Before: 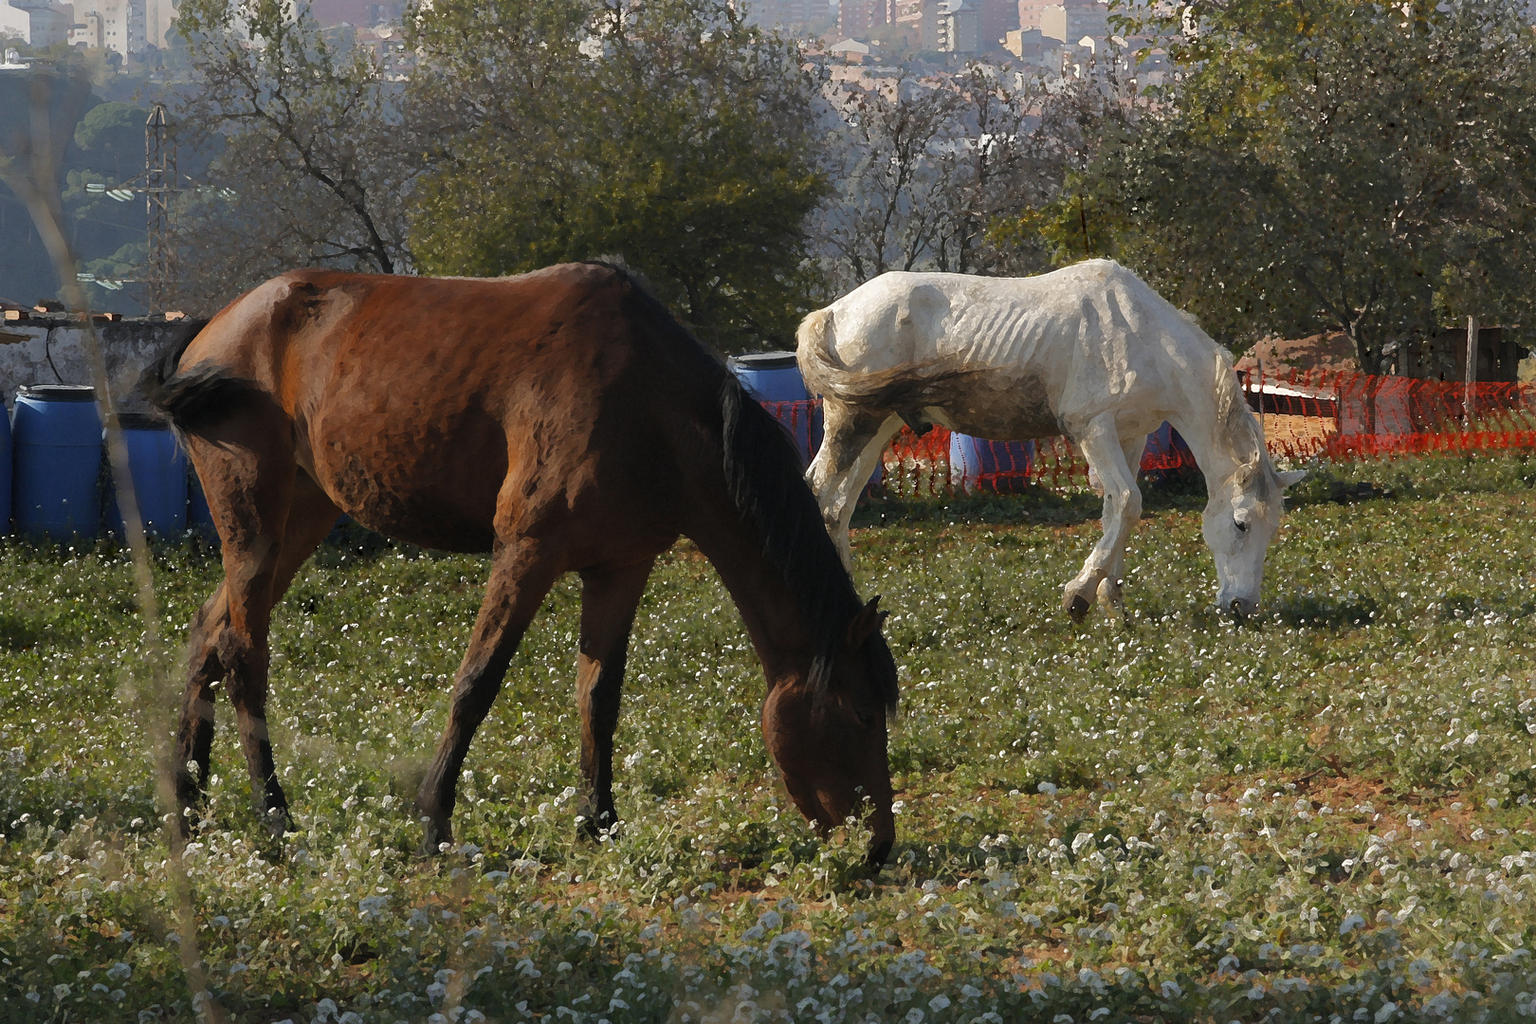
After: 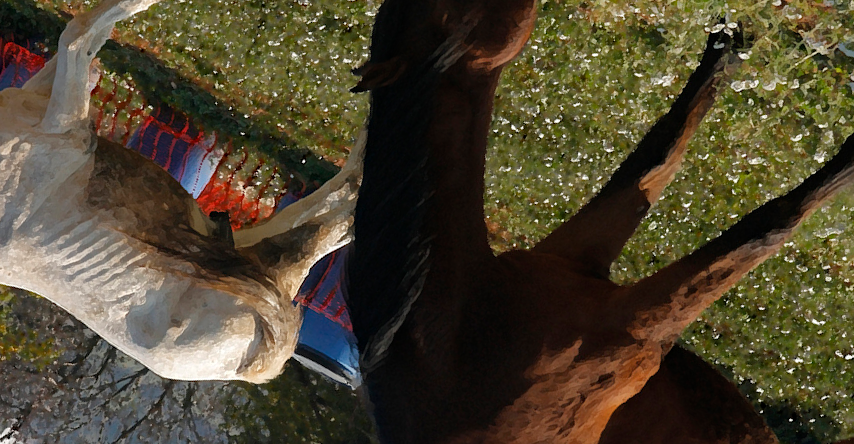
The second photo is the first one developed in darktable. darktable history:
crop and rotate: angle 148.5°, left 9.154%, top 15.571%, right 4.547%, bottom 17.1%
haze removal: adaptive false
